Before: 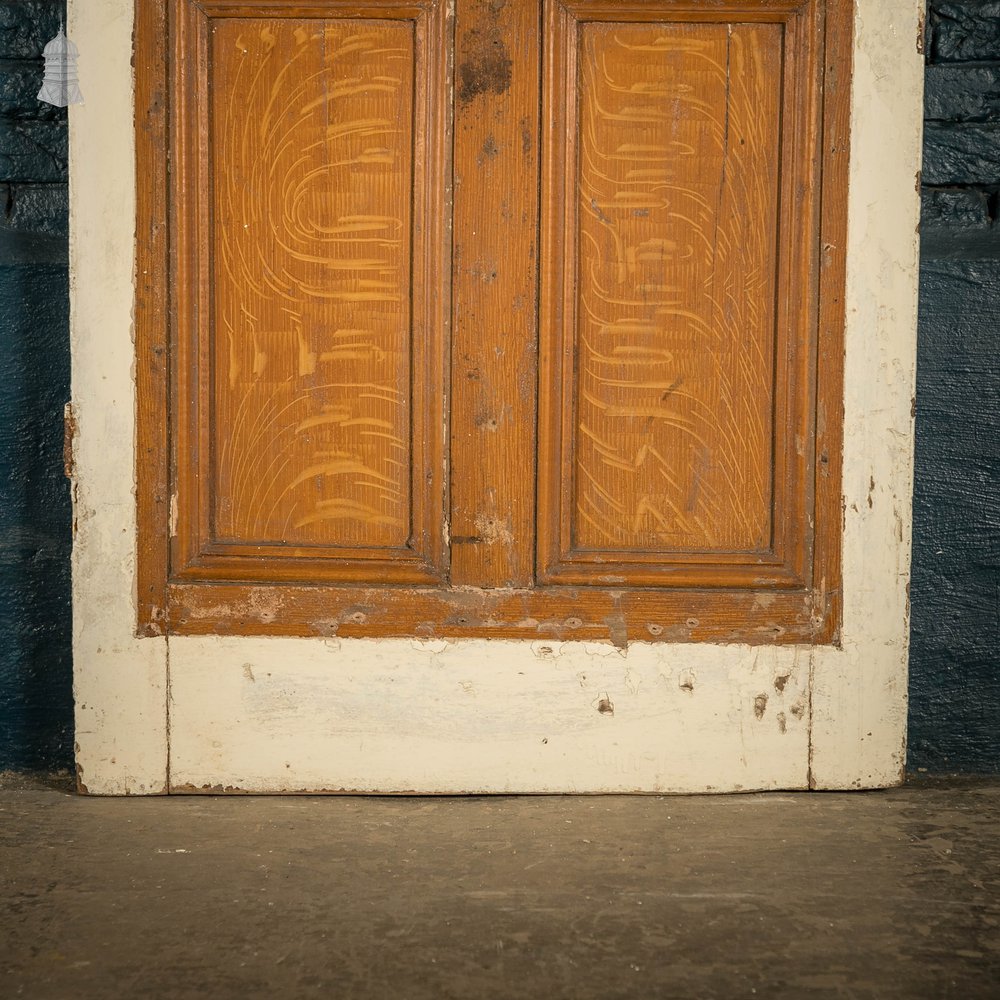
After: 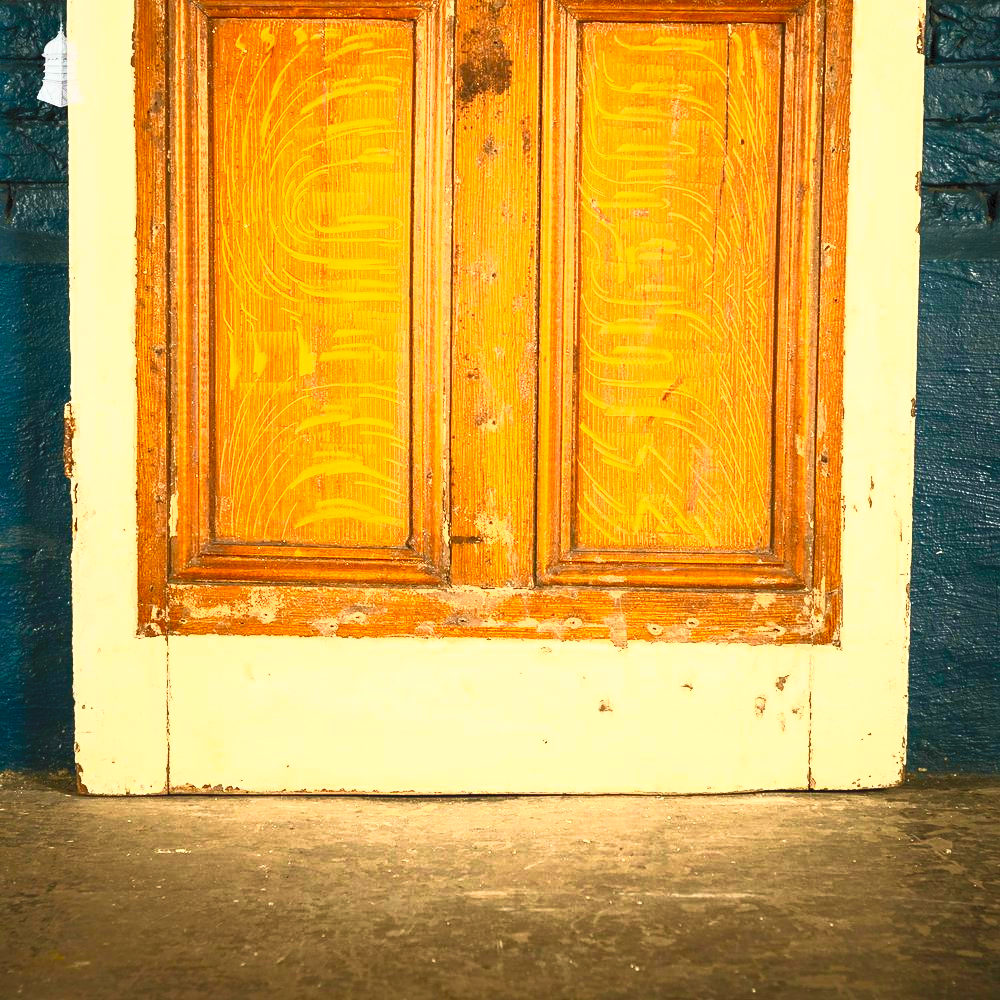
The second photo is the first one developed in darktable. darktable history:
velvia: on, module defaults
contrast brightness saturation: contrast 1, brightness 1, saturation 1
